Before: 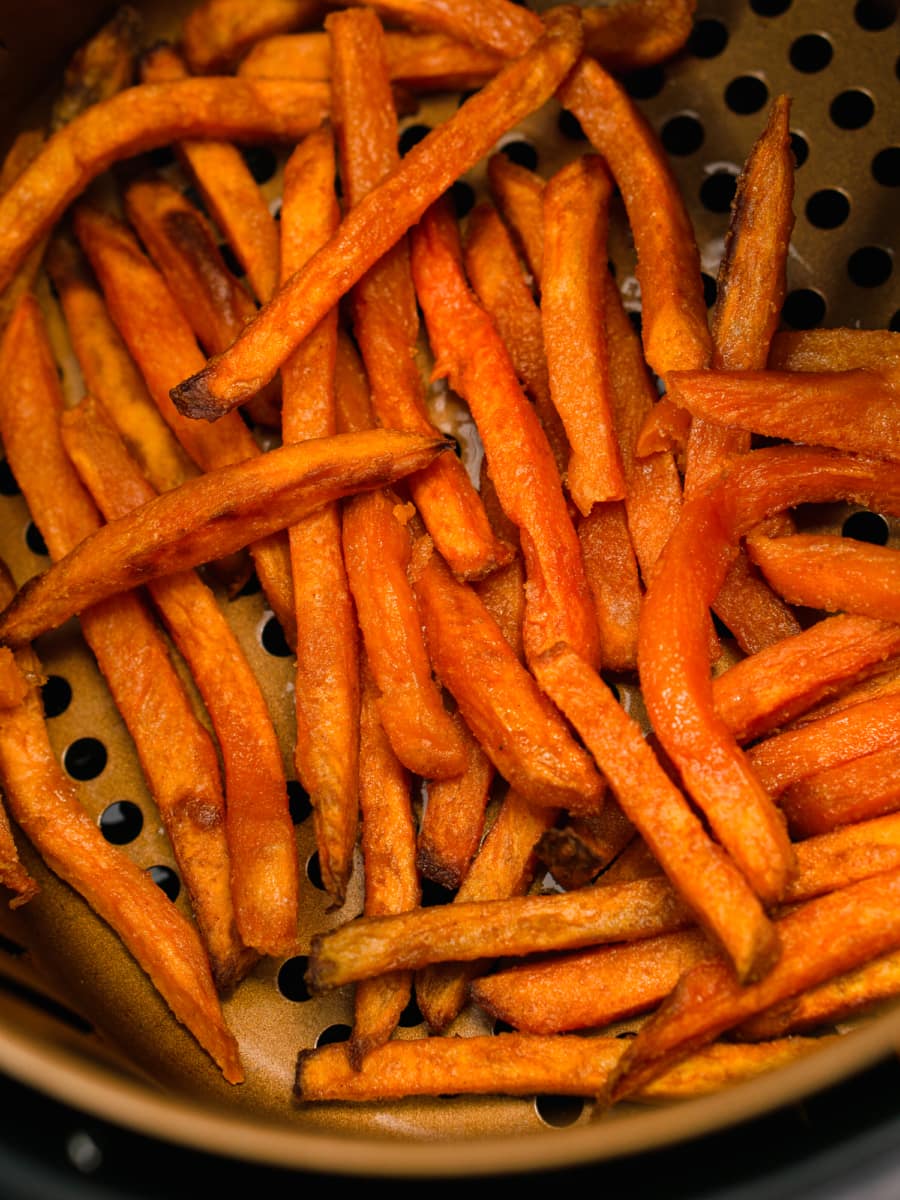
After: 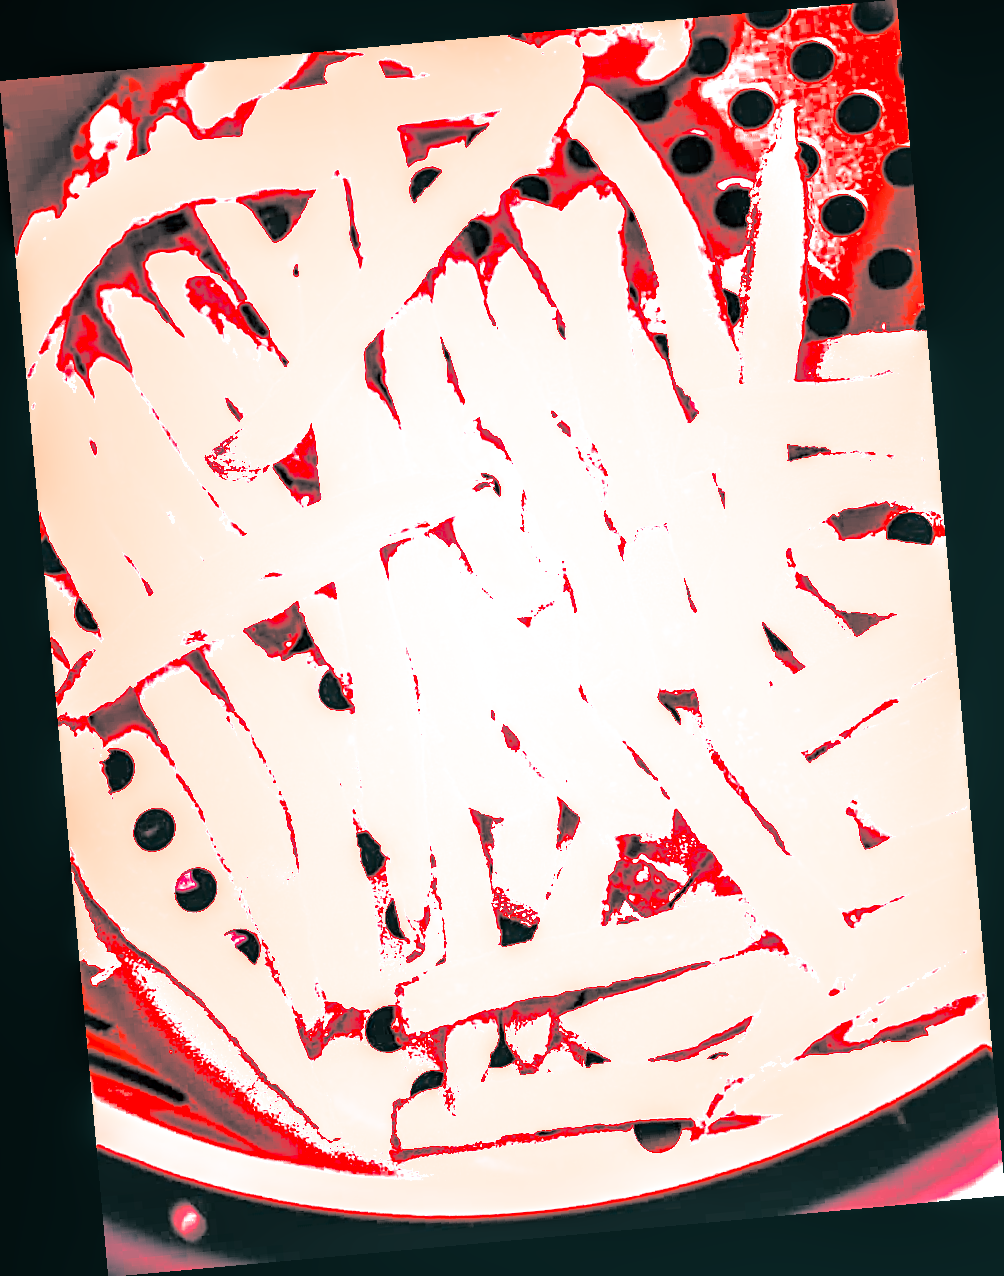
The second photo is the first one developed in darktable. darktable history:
shadows and highlights: on, module defaults
white balance: red 4.26, blue 1.802
rotate and perspective: rotation -5.2°, automatic cropping off
base curve: curves: ch0 [(0, 0) (0.472, 0.508) (1, 1)]
sharpen: on, module defaults
local contrast: detail 130%
split-toning: shadows › hue 186.43°, highlights › hue 49.29°, compress 30.29%
